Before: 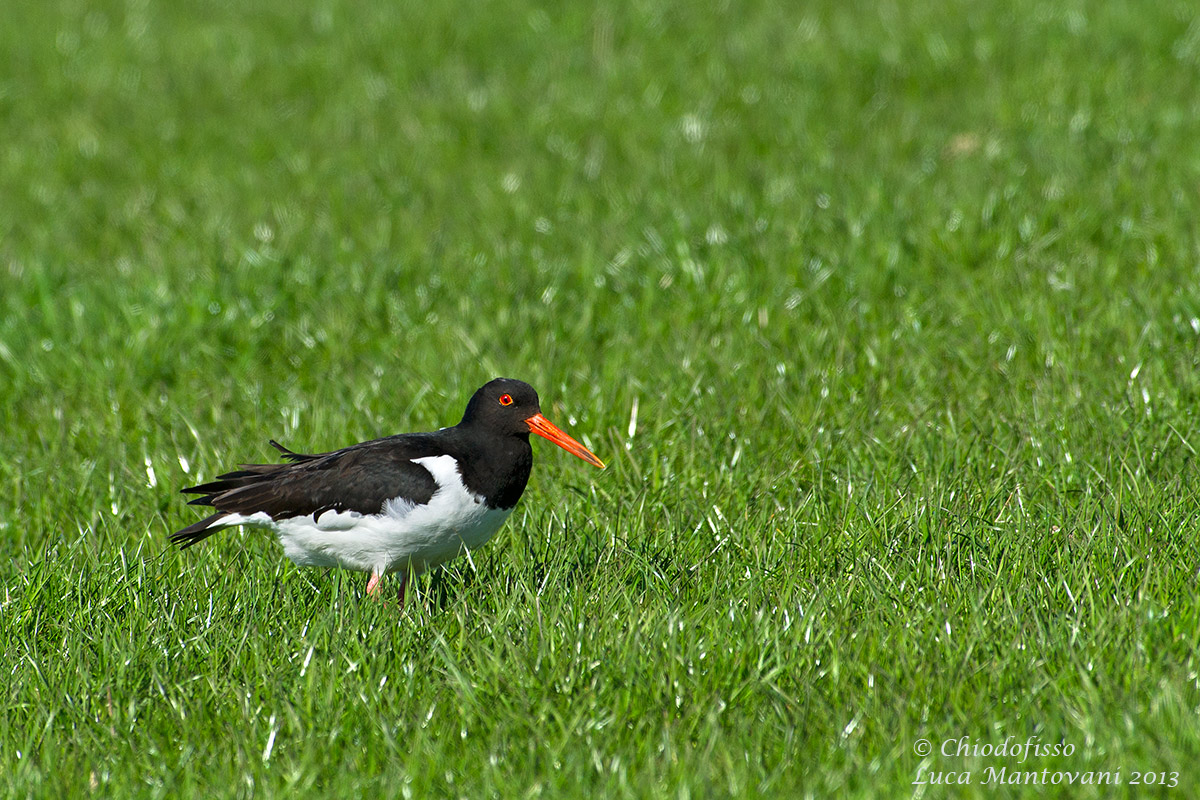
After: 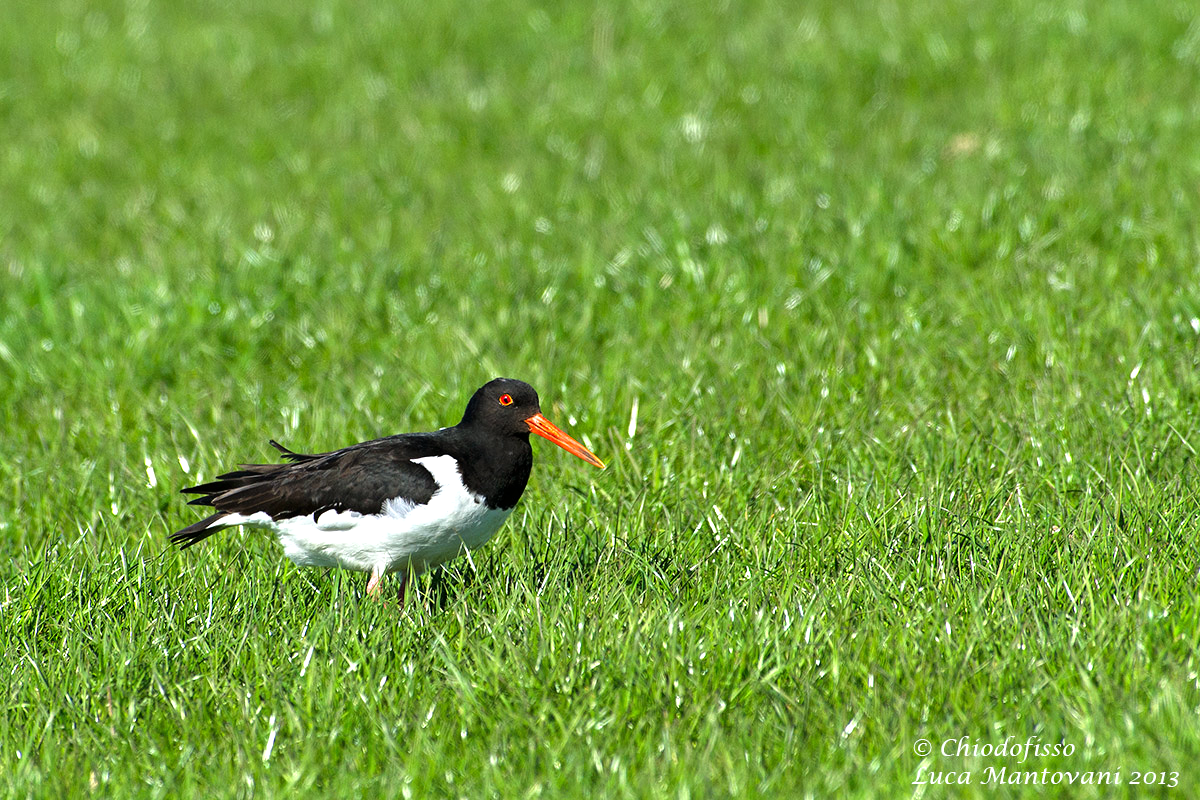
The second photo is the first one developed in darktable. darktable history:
tone equalizer: -8 EV -0.777 EV, -7 EV -0.688 EV, -6 EV -0.625 EV, -5 EV -0.376 EV, -3 EV 0.4 EV, -2 EV 0.6 EV, -1 EV 0.696 EV, +0 EV 0.777 EV
